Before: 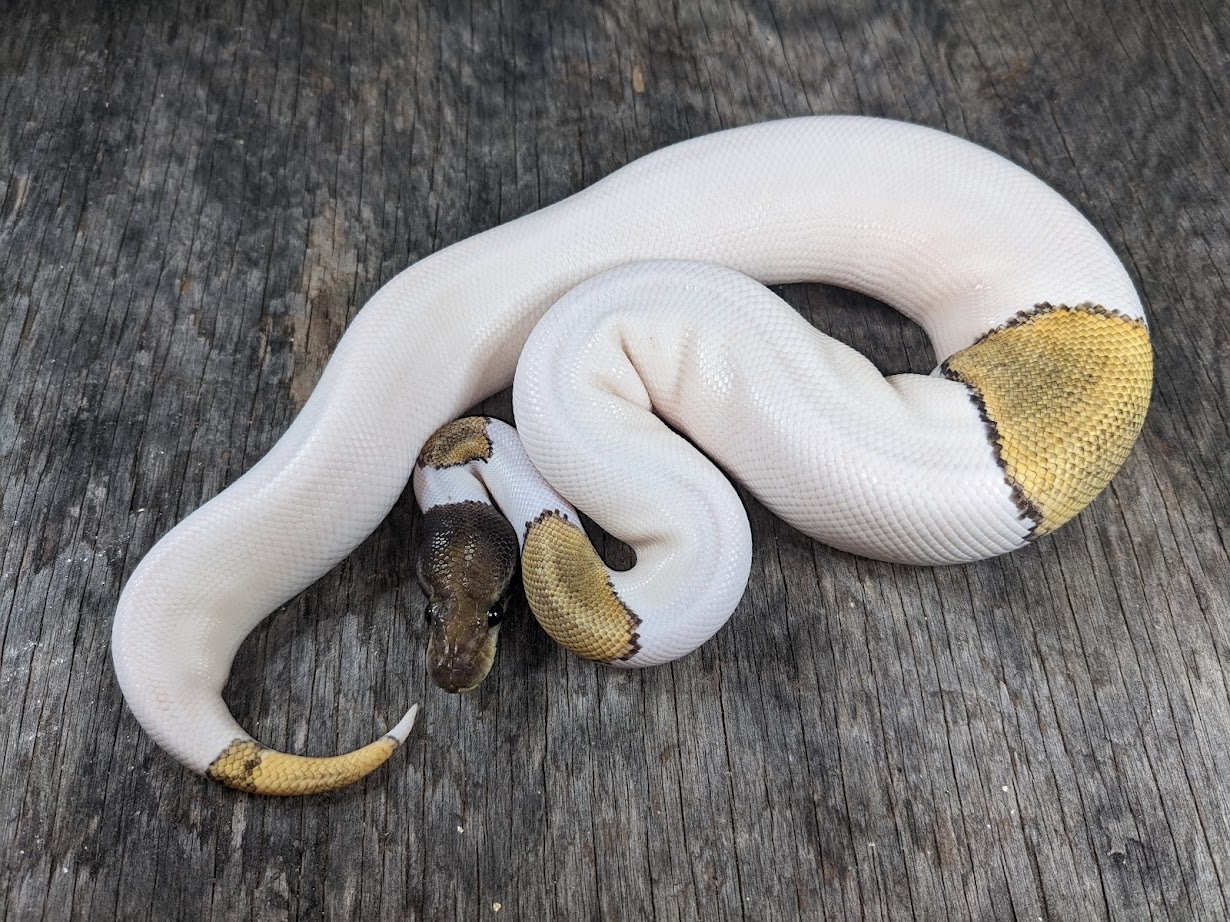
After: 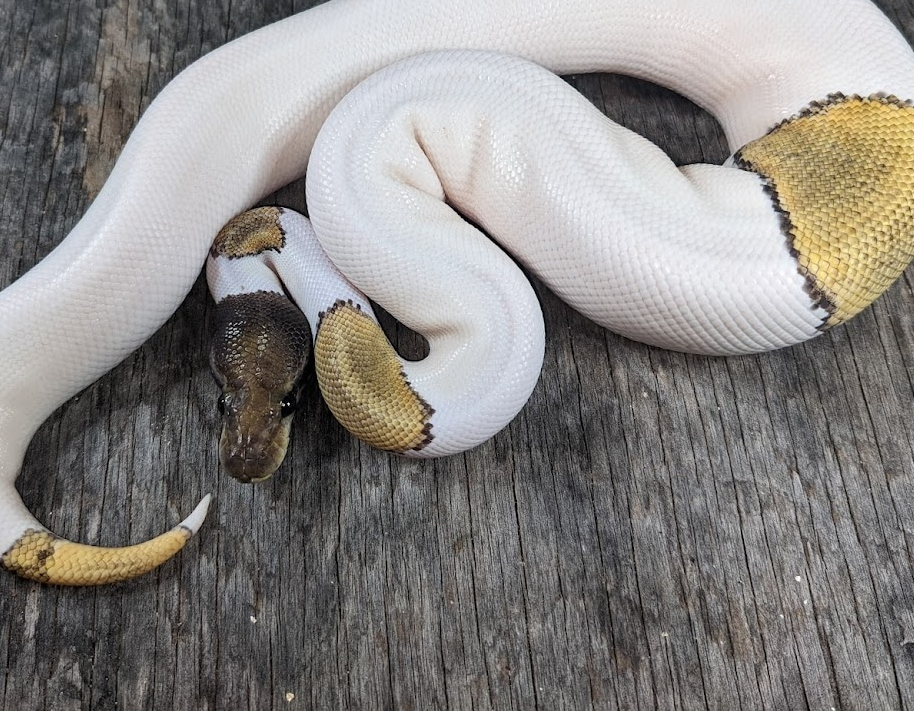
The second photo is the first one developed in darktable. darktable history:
crop: left 16.872%, top 22.841%, right 8.793%
